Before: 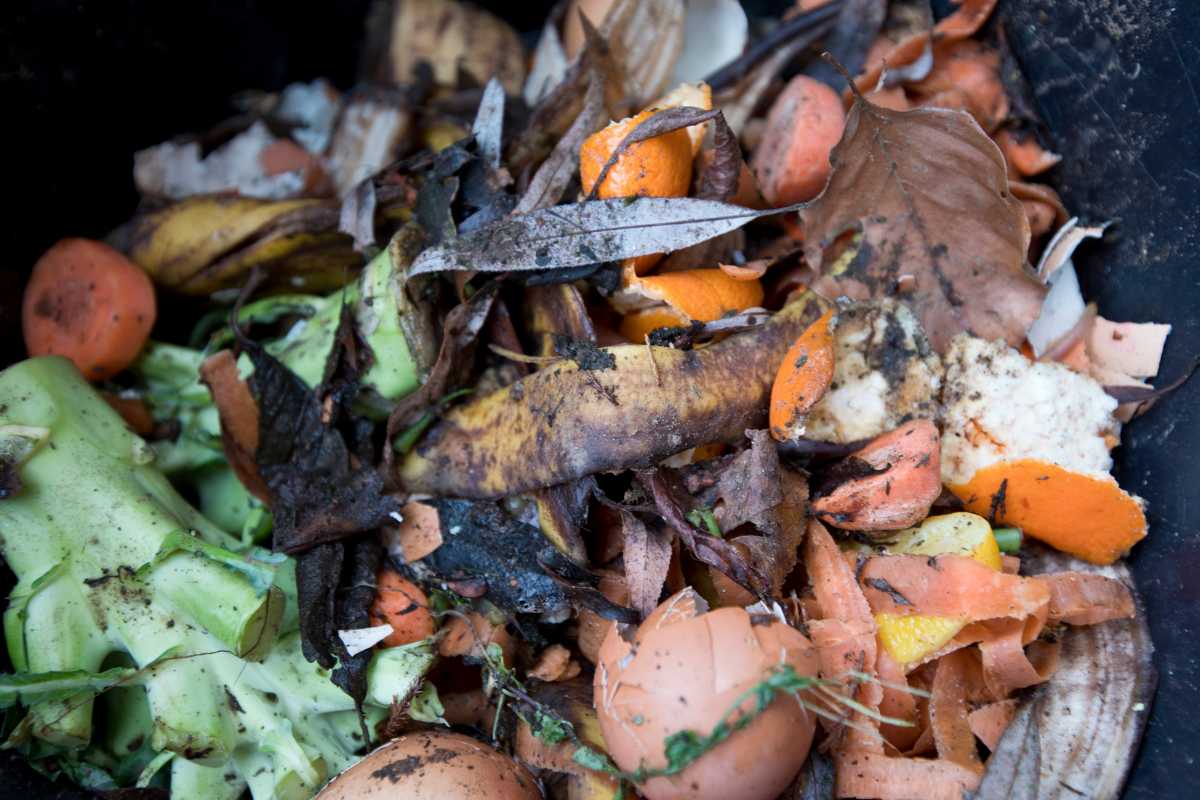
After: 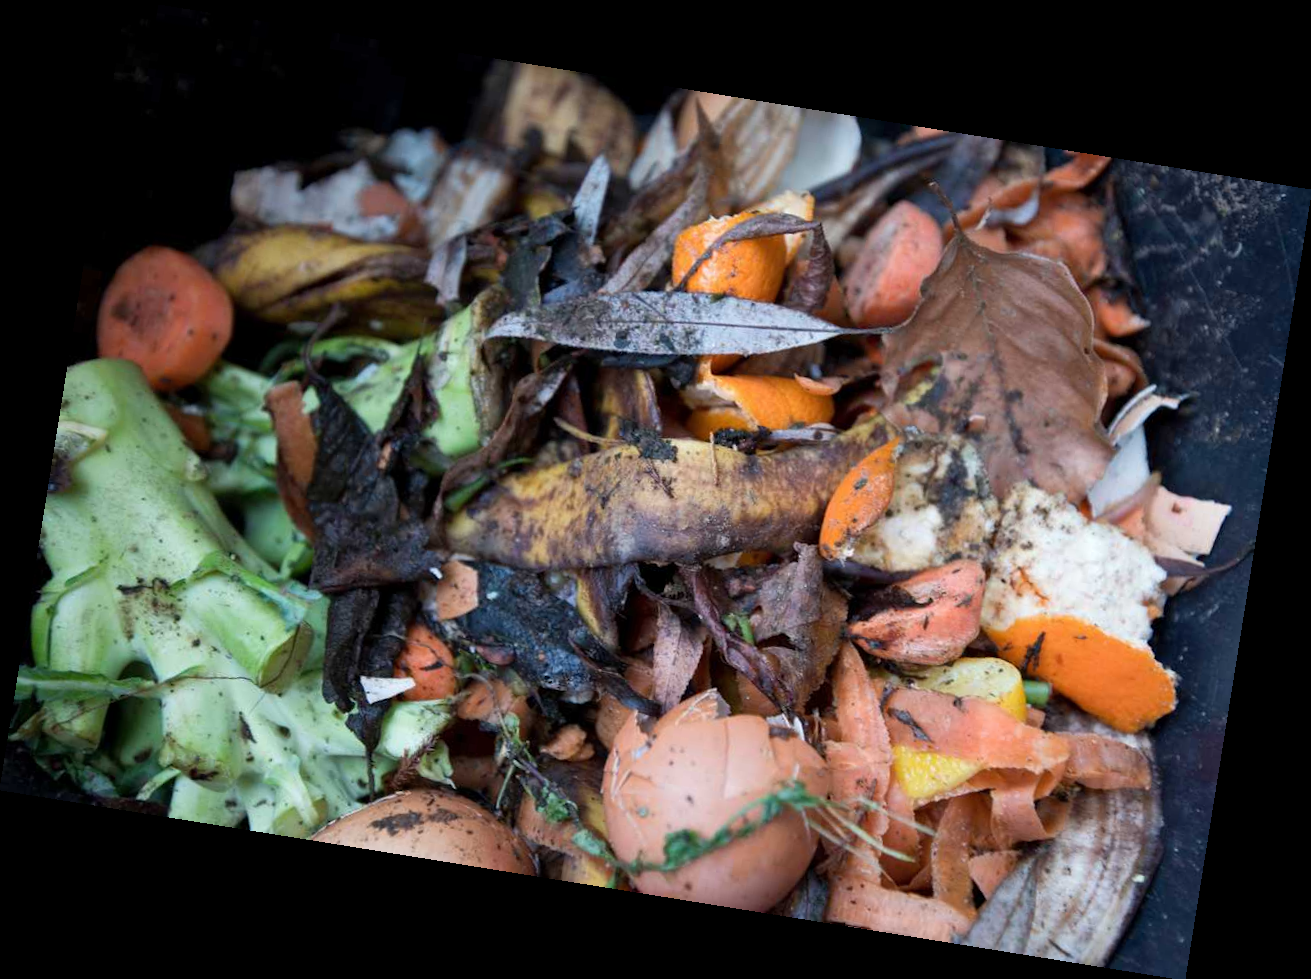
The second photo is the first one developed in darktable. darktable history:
shadows and highlights: radius 125.46, shadows 21.19, highlights -21.19, low approximation 0.01
rotate and perspective: rotation 9.12°, automatic cropping off
